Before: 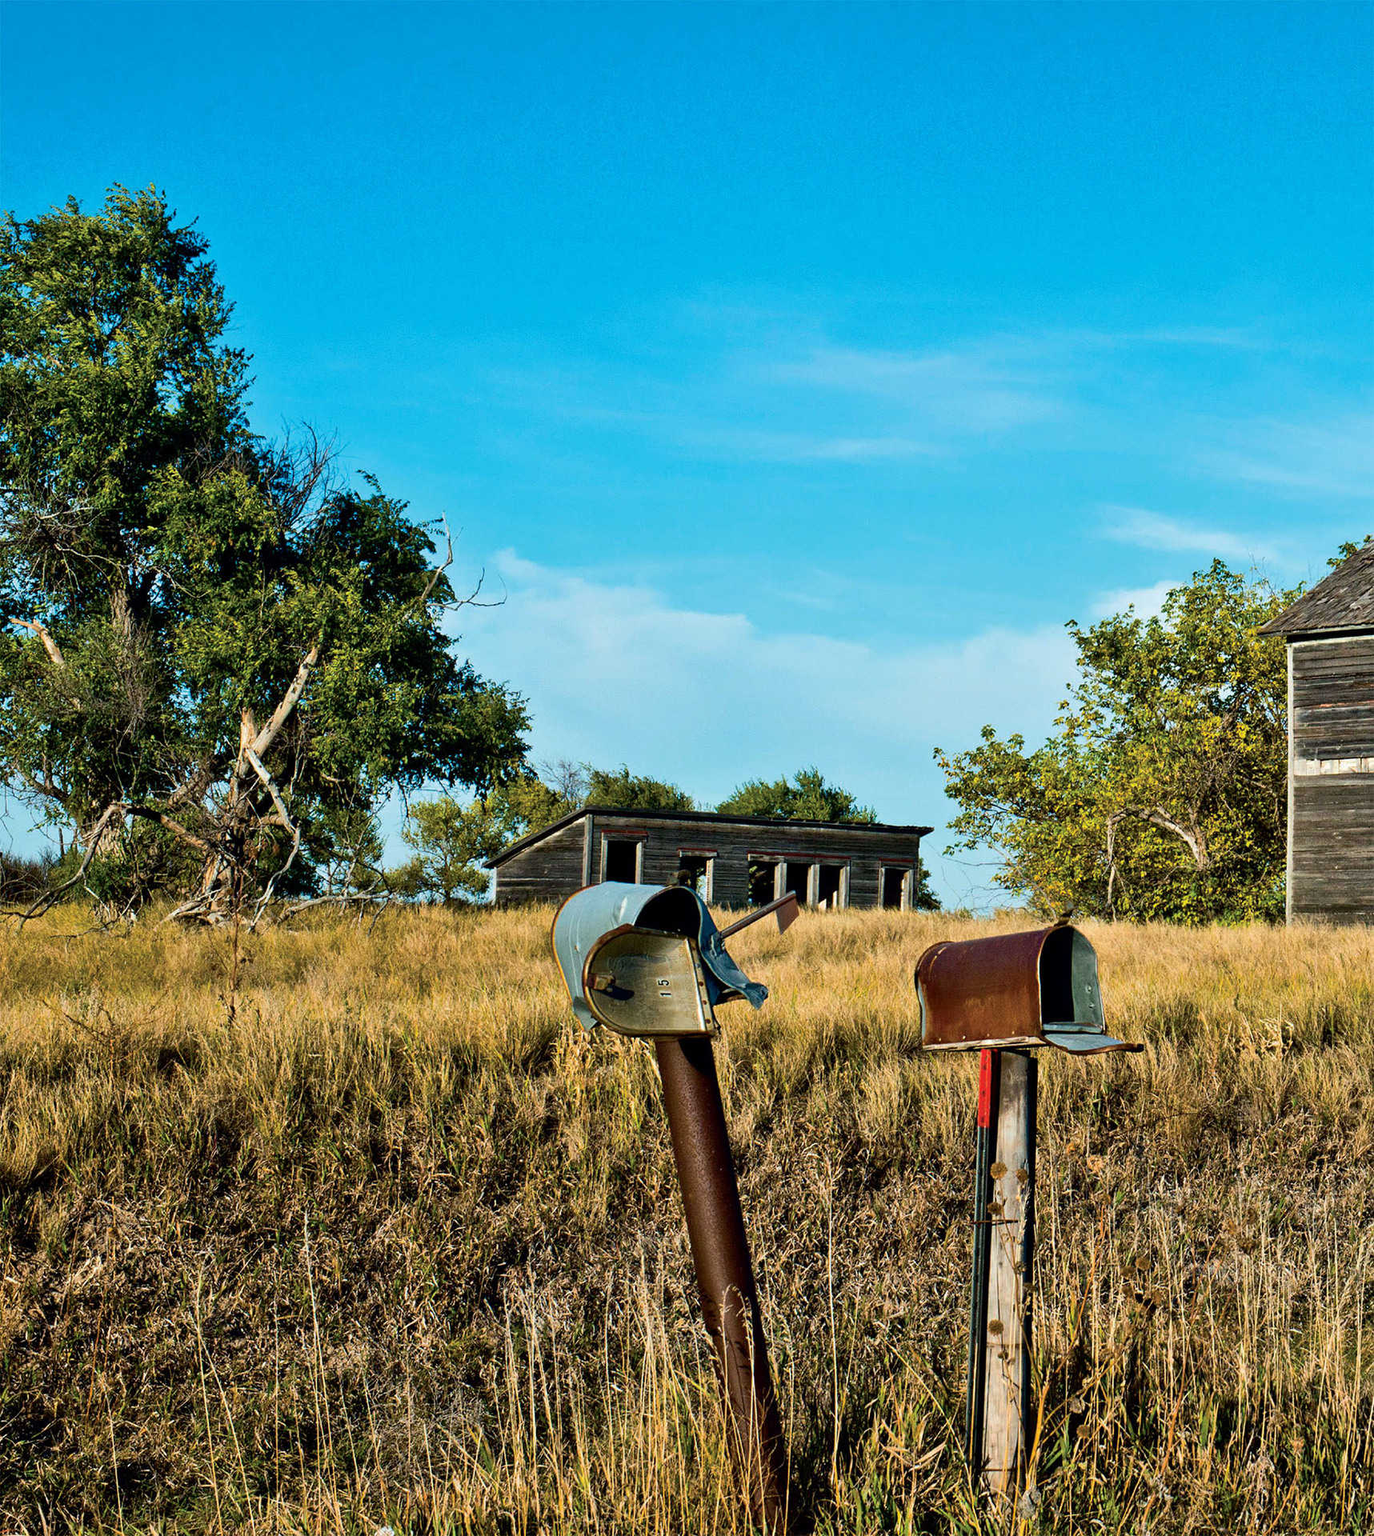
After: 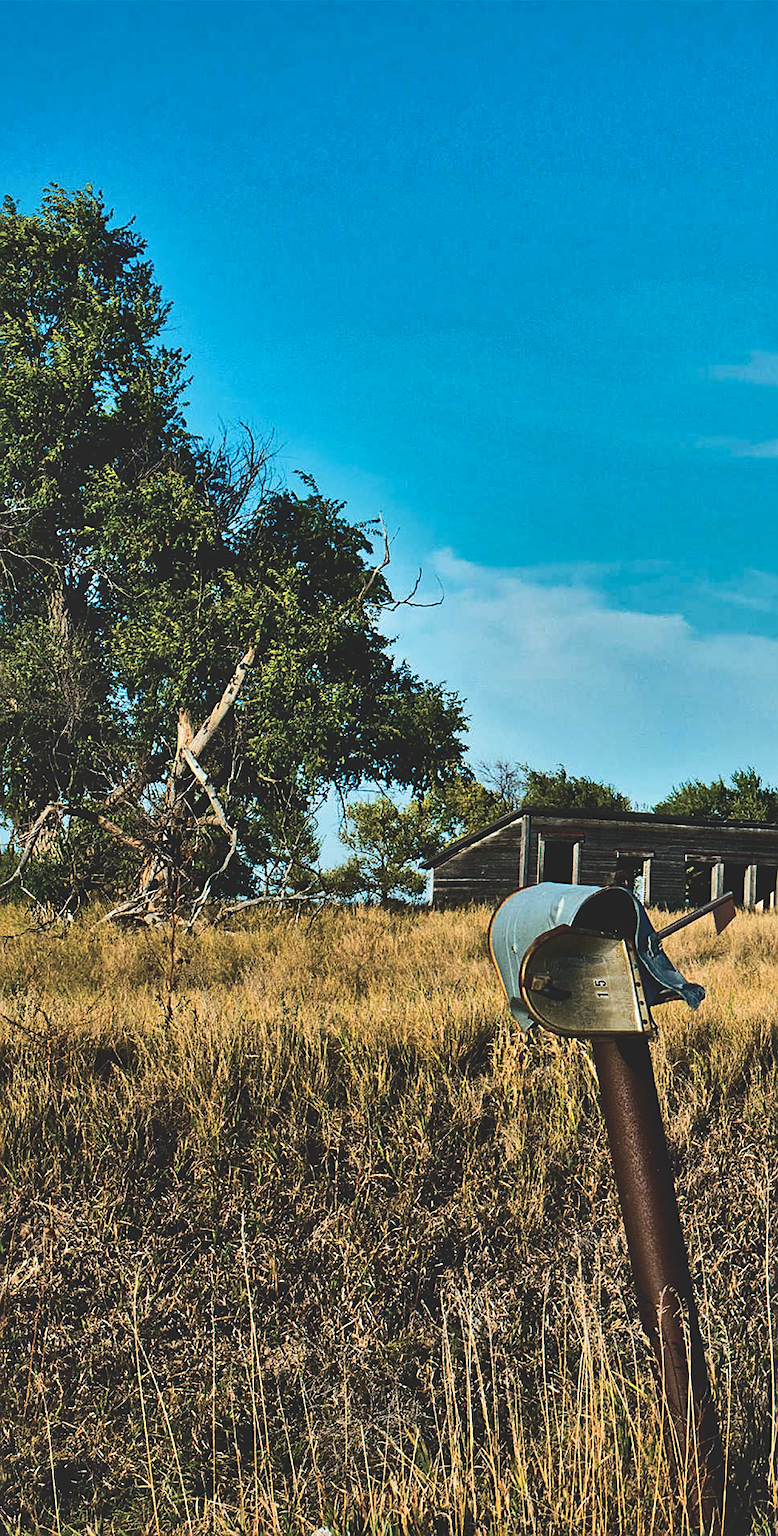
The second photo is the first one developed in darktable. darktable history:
contrast brightness saturation: contrast 0.239, brightness -0.24, saturation 0.142
sharpen: on, module defaults
shadows and highlights: white point adjustment -3.47, highlights -63.84, soften with gaussian
crop: left 4.645%, right 38.634%
exposure: black level correction -0.086, compensate highlight preservation false
